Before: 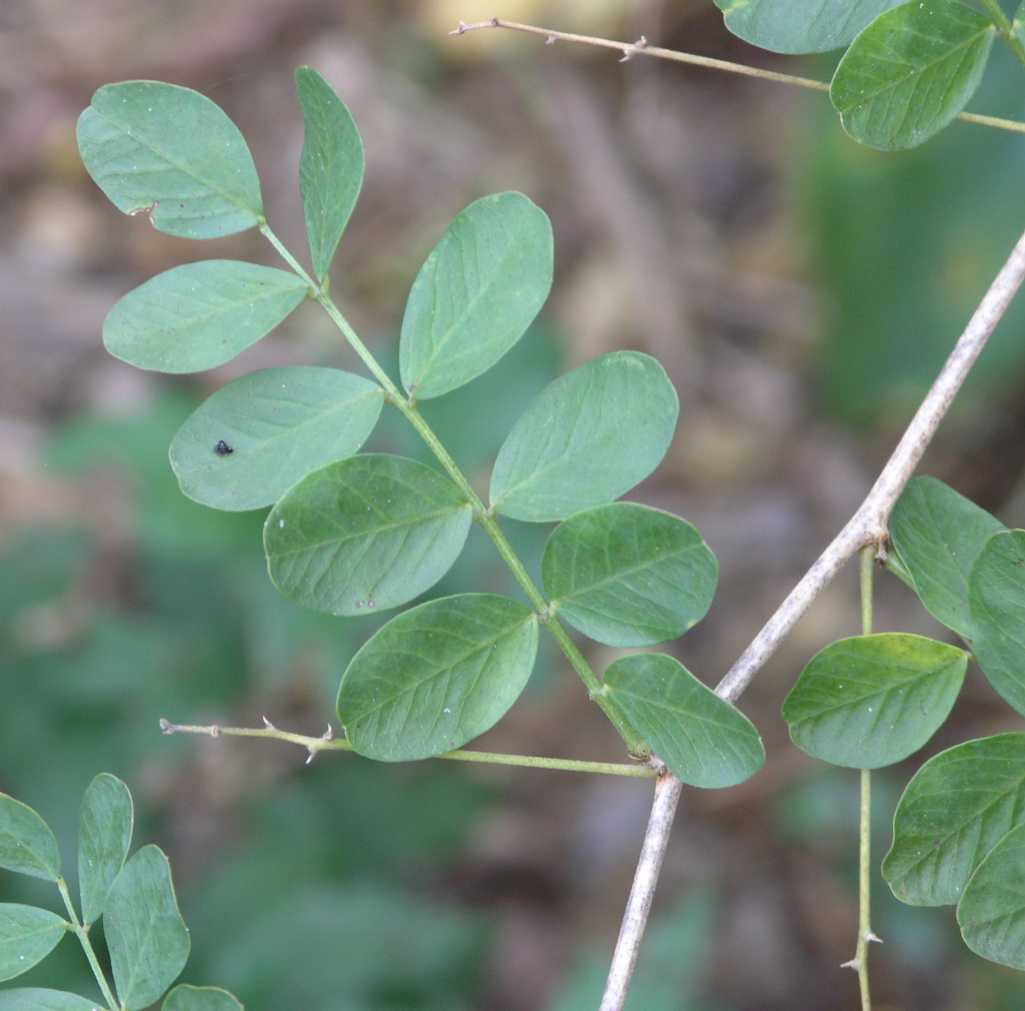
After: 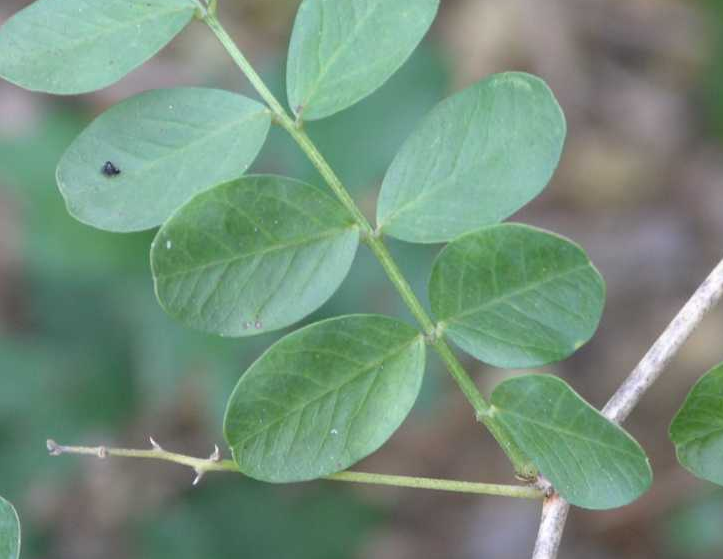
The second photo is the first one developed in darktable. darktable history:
crop: left 11.069%, top 27.617%, right 18.322%, bottom 17.046%
